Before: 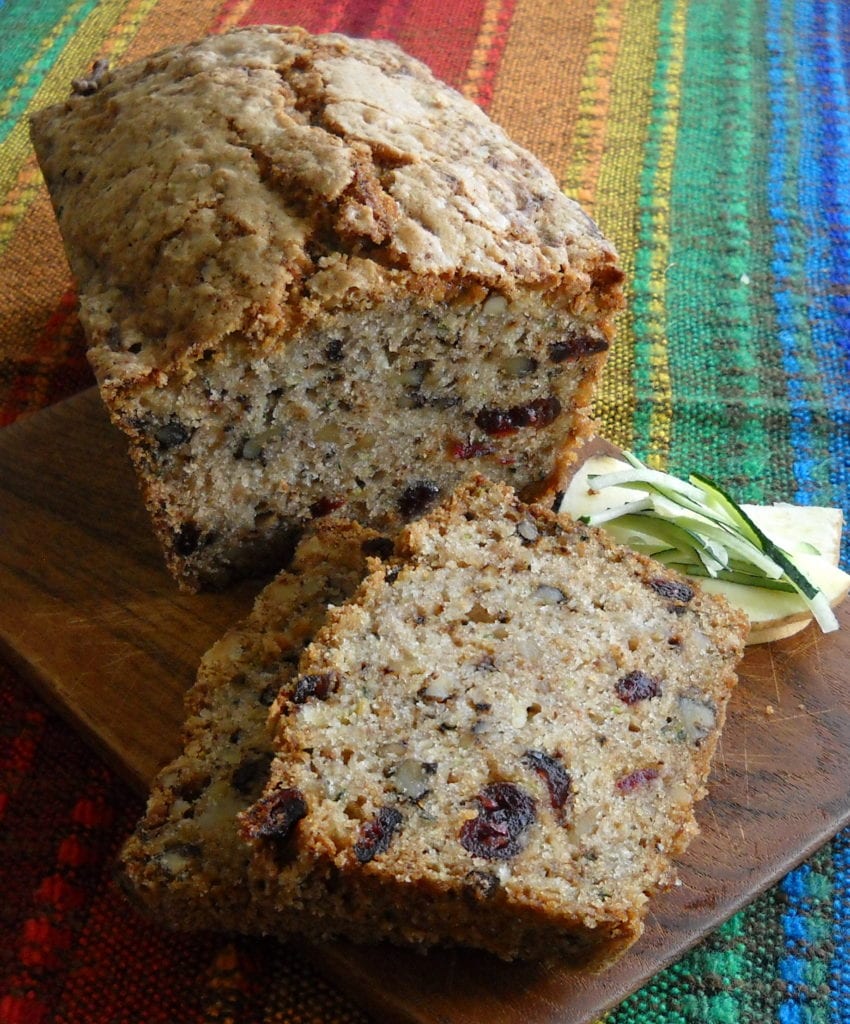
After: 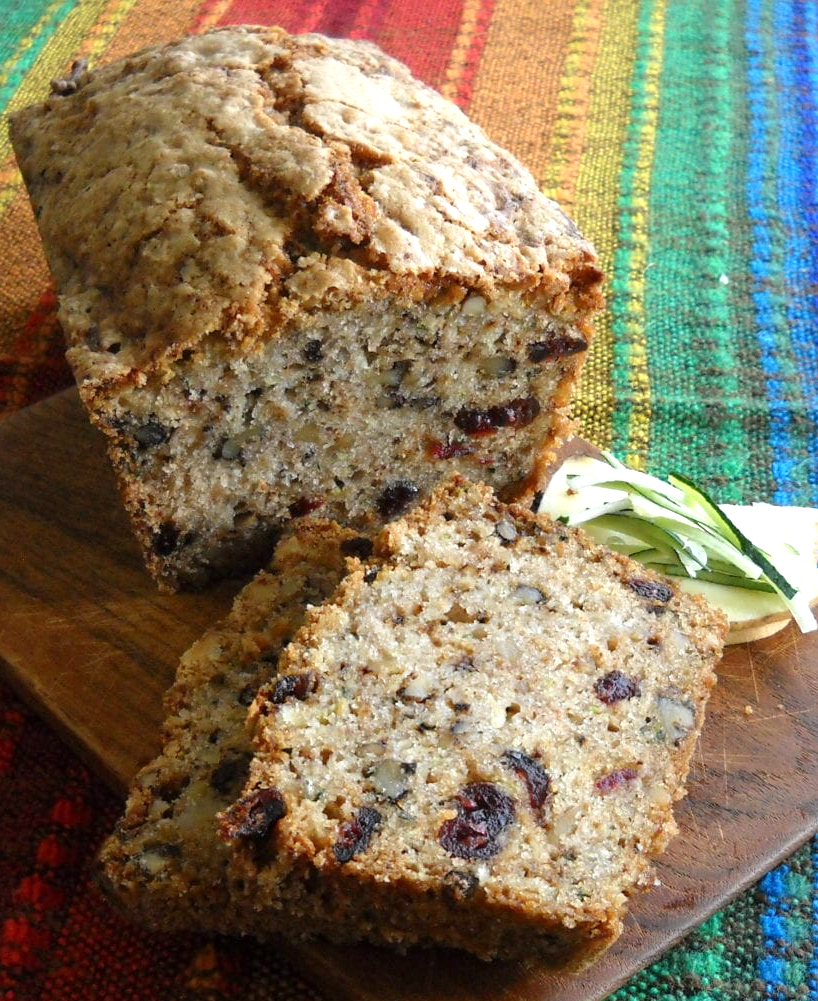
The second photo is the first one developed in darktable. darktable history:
crop and rotate: left 2.529%, right 1.168%, bottom 2.192%
exposure: exposure 0.489 EV, compensate highlight preservation false
